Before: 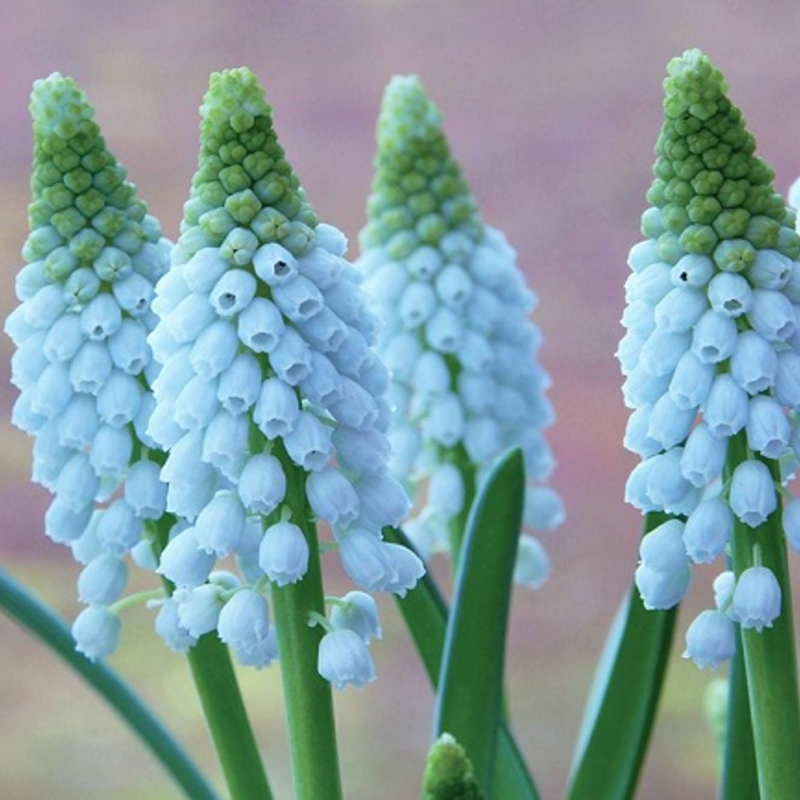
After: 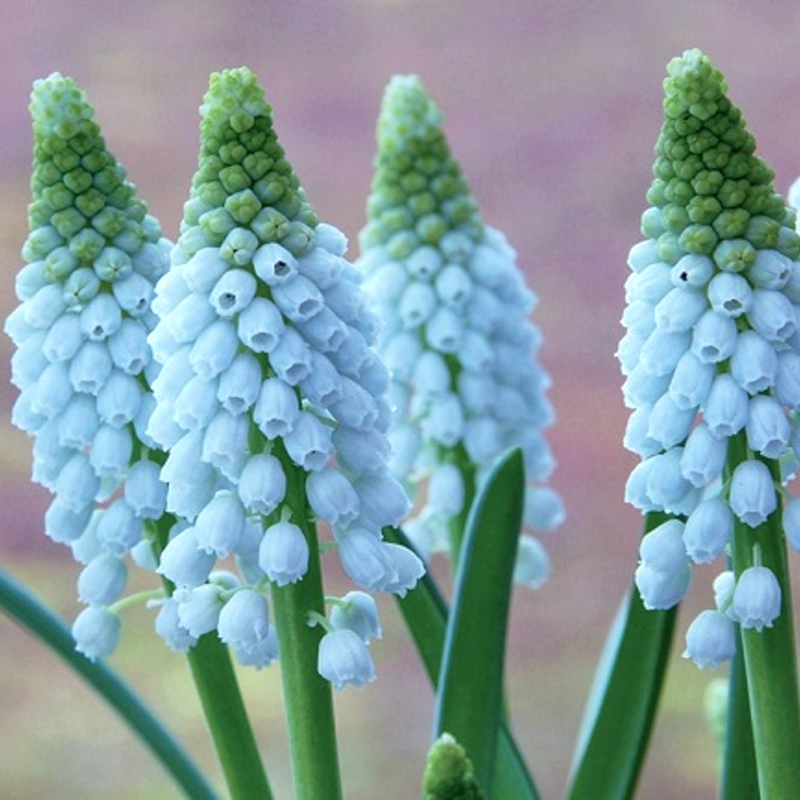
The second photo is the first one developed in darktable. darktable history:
exposure: compensate highlight preservation false
local contrast: highlights 106%, shadows 101%, detail 131%, midtone range 0.2
